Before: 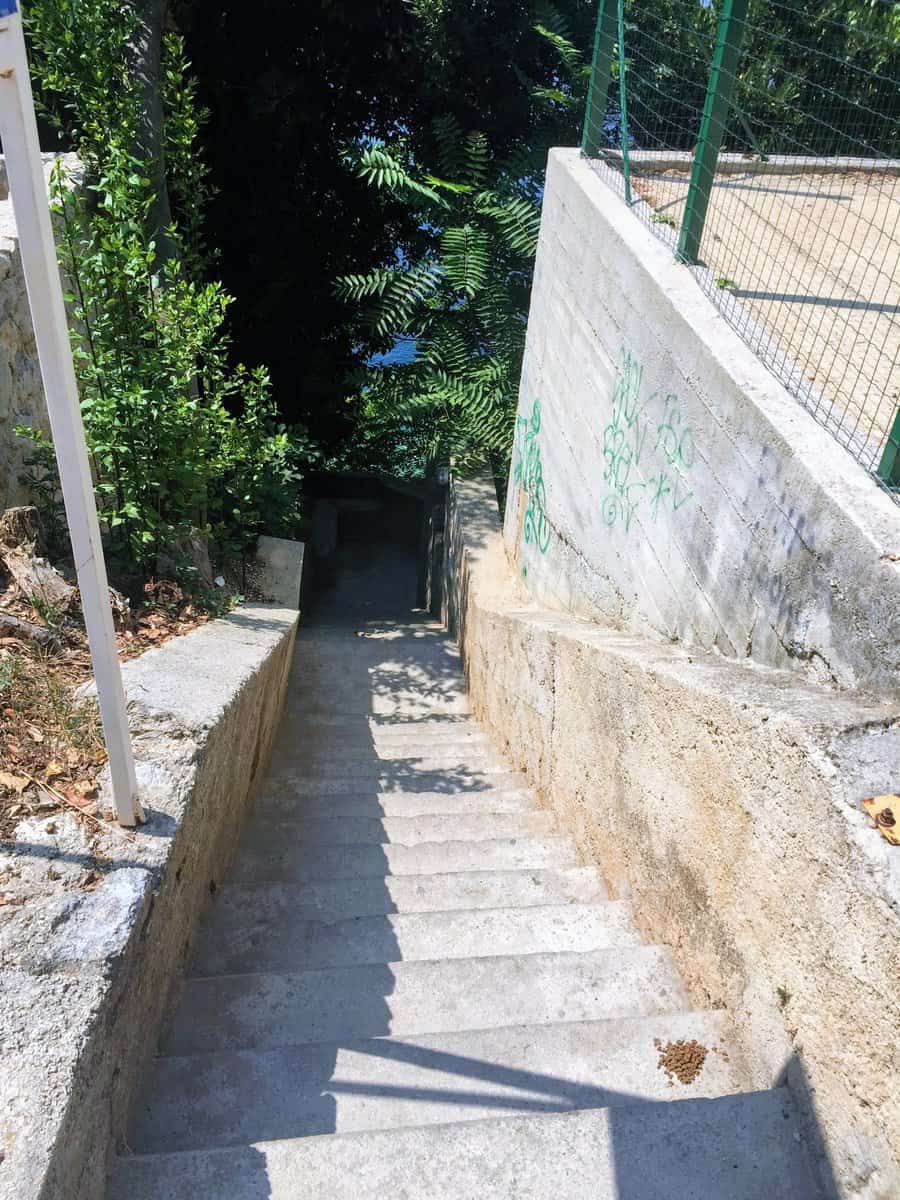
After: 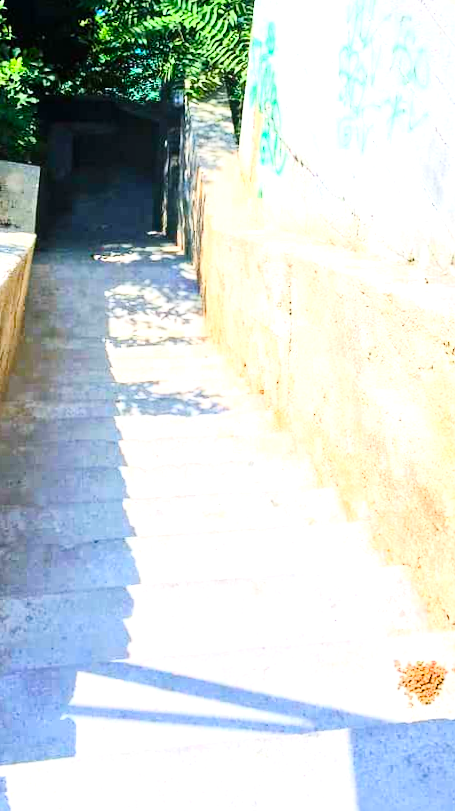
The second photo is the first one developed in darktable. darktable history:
crop and rotate: left 29.237%, top 31.152%, right 19.807%
rotate and perspective: rotation -0.45°, automatic cropping original format, crop left 0.008, crop right 0.992, crop top 0.012, crop bottom 0.988
tone curve: curves: ch0 [(0, 0) (0.004, 0.001) (0.133, 0.112) (0.325, 0.362) (0.832, 0.893) (1, 1)], color space Lab, linked channels, preserve colors none
color balance rgb: perceptual saturation grading › global saturation 35%, perceptual saturation grading › highlights -25%, perceptual saturation grading › shadows 25%, global vibrance 10%
exposure: black level correction 0, exposure 0.9 EV, compensate highlight preservation false
tone equalizer: on, module defaults
contrast brightness saturation: contrast 0.23, brightness 0.1, saturation 0.29
